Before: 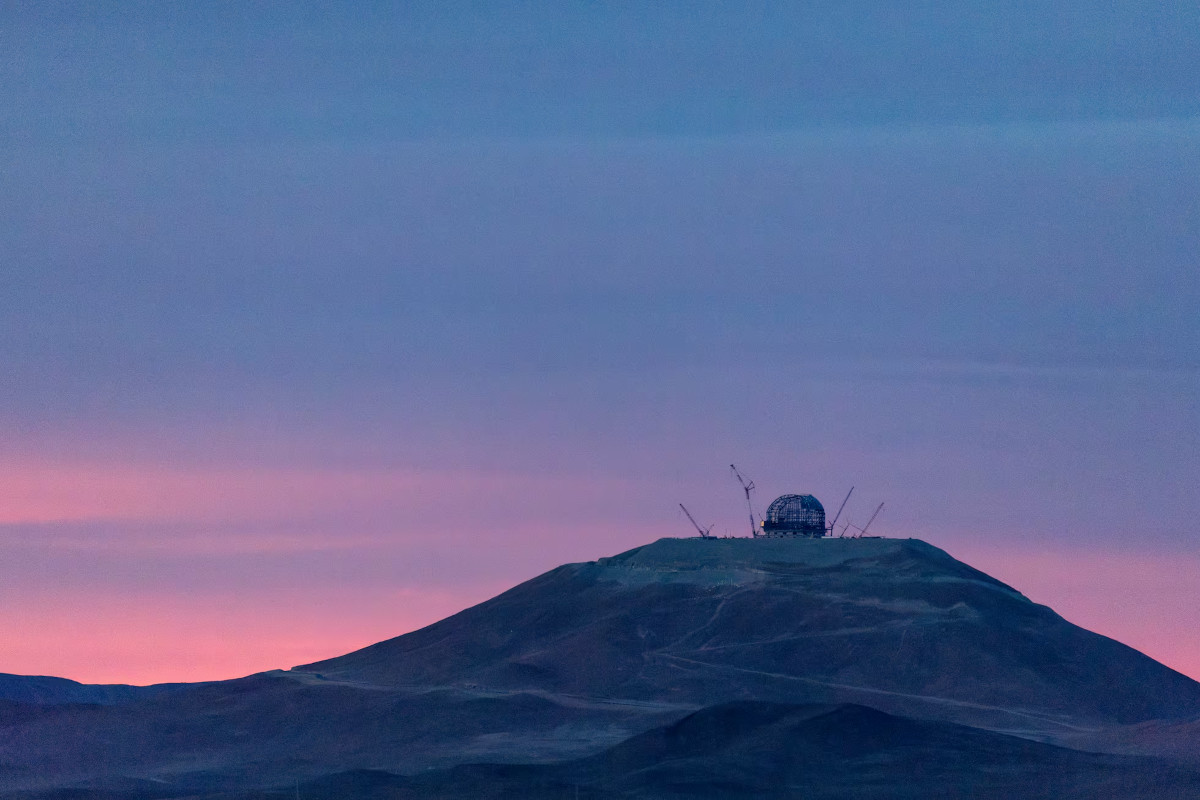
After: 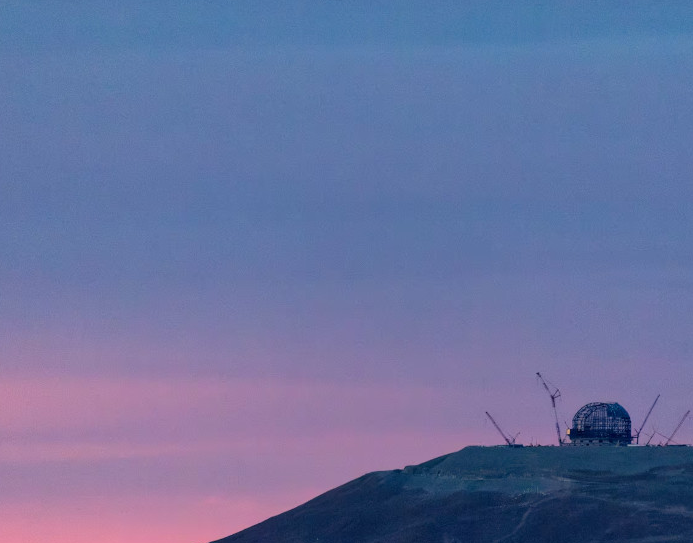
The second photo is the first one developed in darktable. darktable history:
crop: left 16.178%, top 11.509%, right 26.068%, bottom 20.562%
